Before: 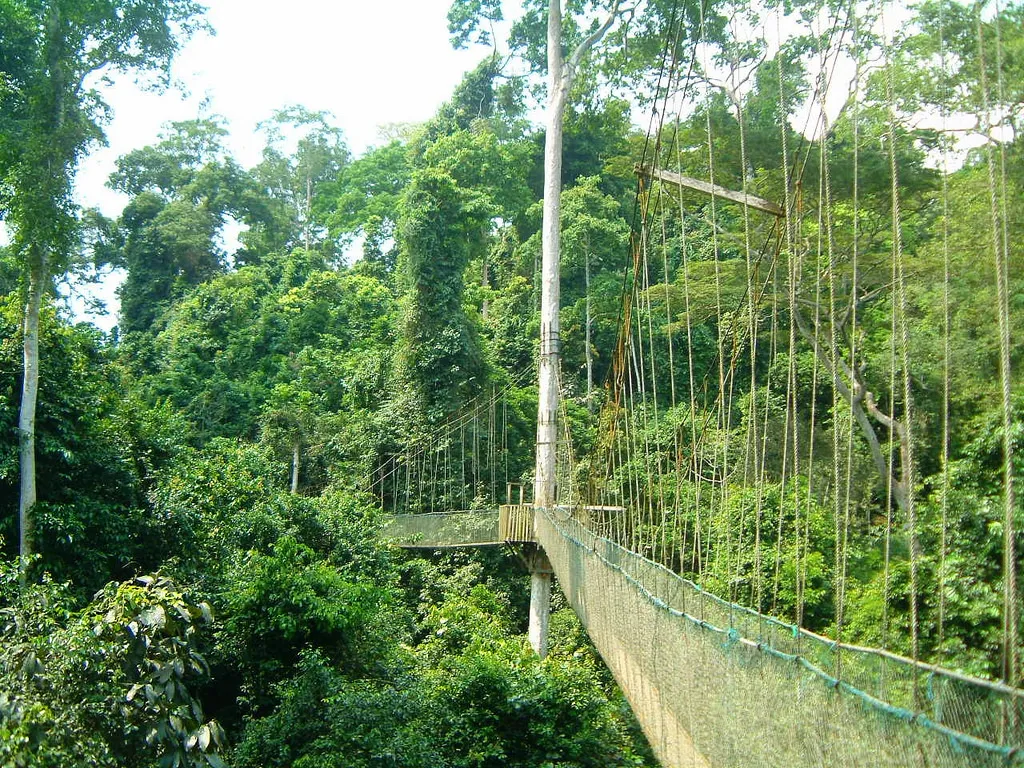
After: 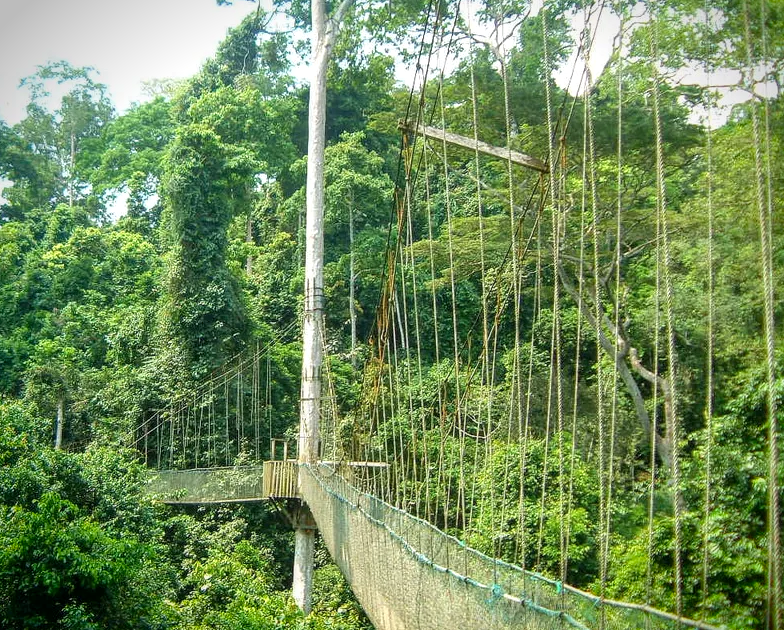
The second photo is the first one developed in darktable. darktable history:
vignetting: fall-off start 88.53%, fall-off radius 44.2%, saturation 0.376, width/height ratio 1.161
crop: left 23.095%, top 5.827%, bottom 11.854%
local contrast: on, module defaults
